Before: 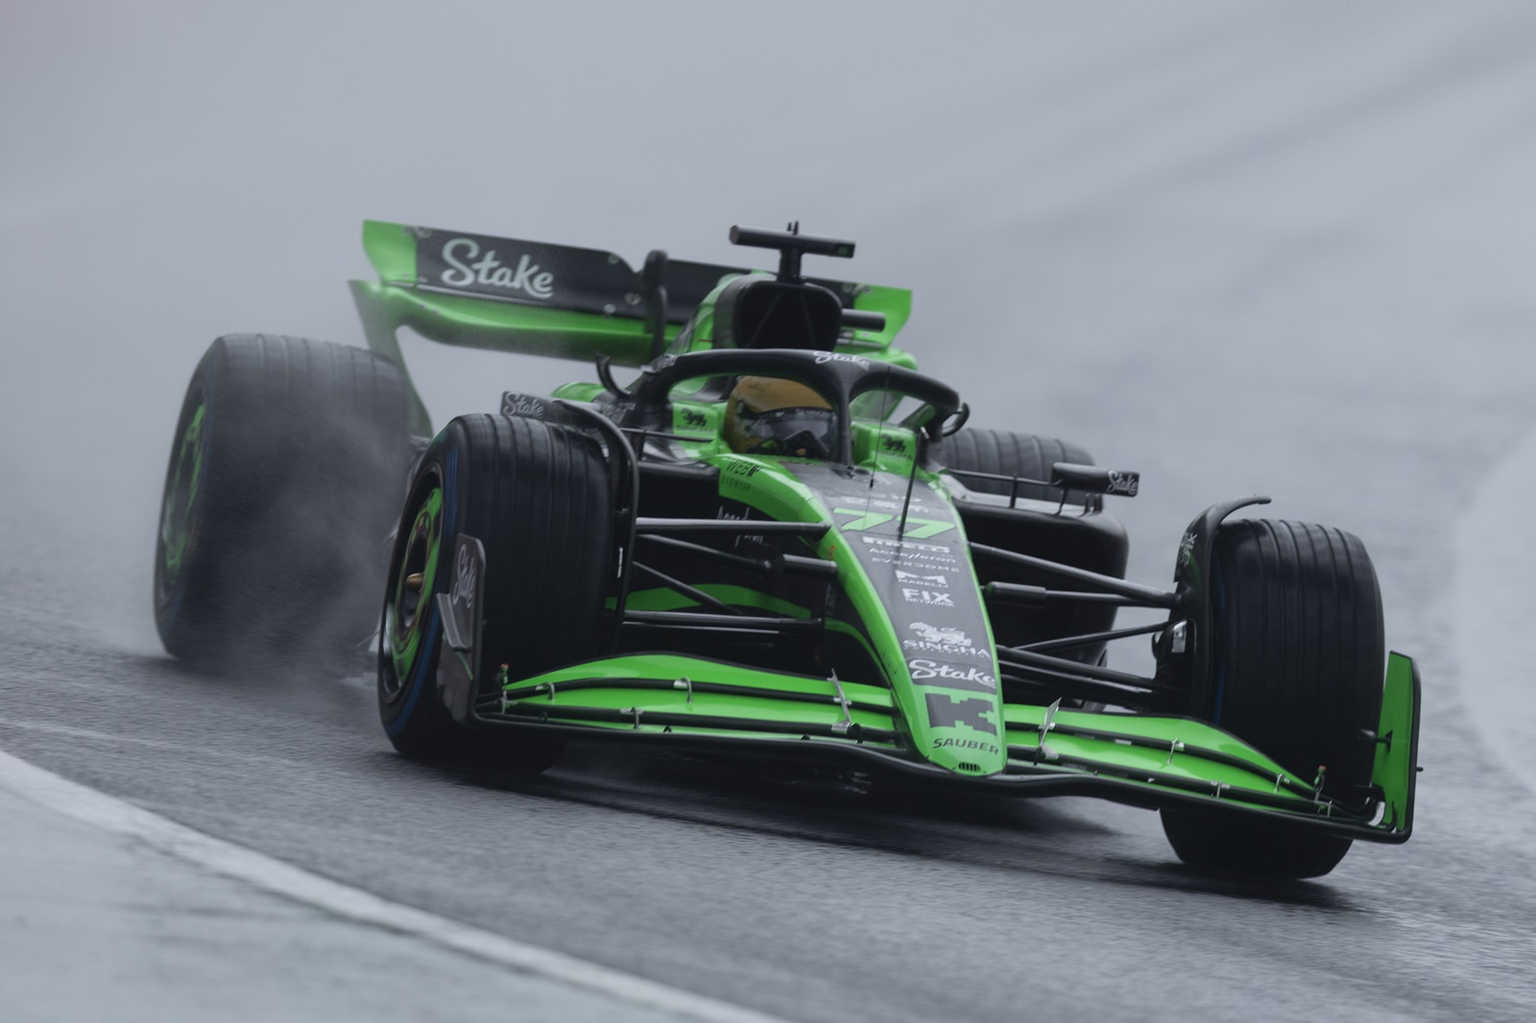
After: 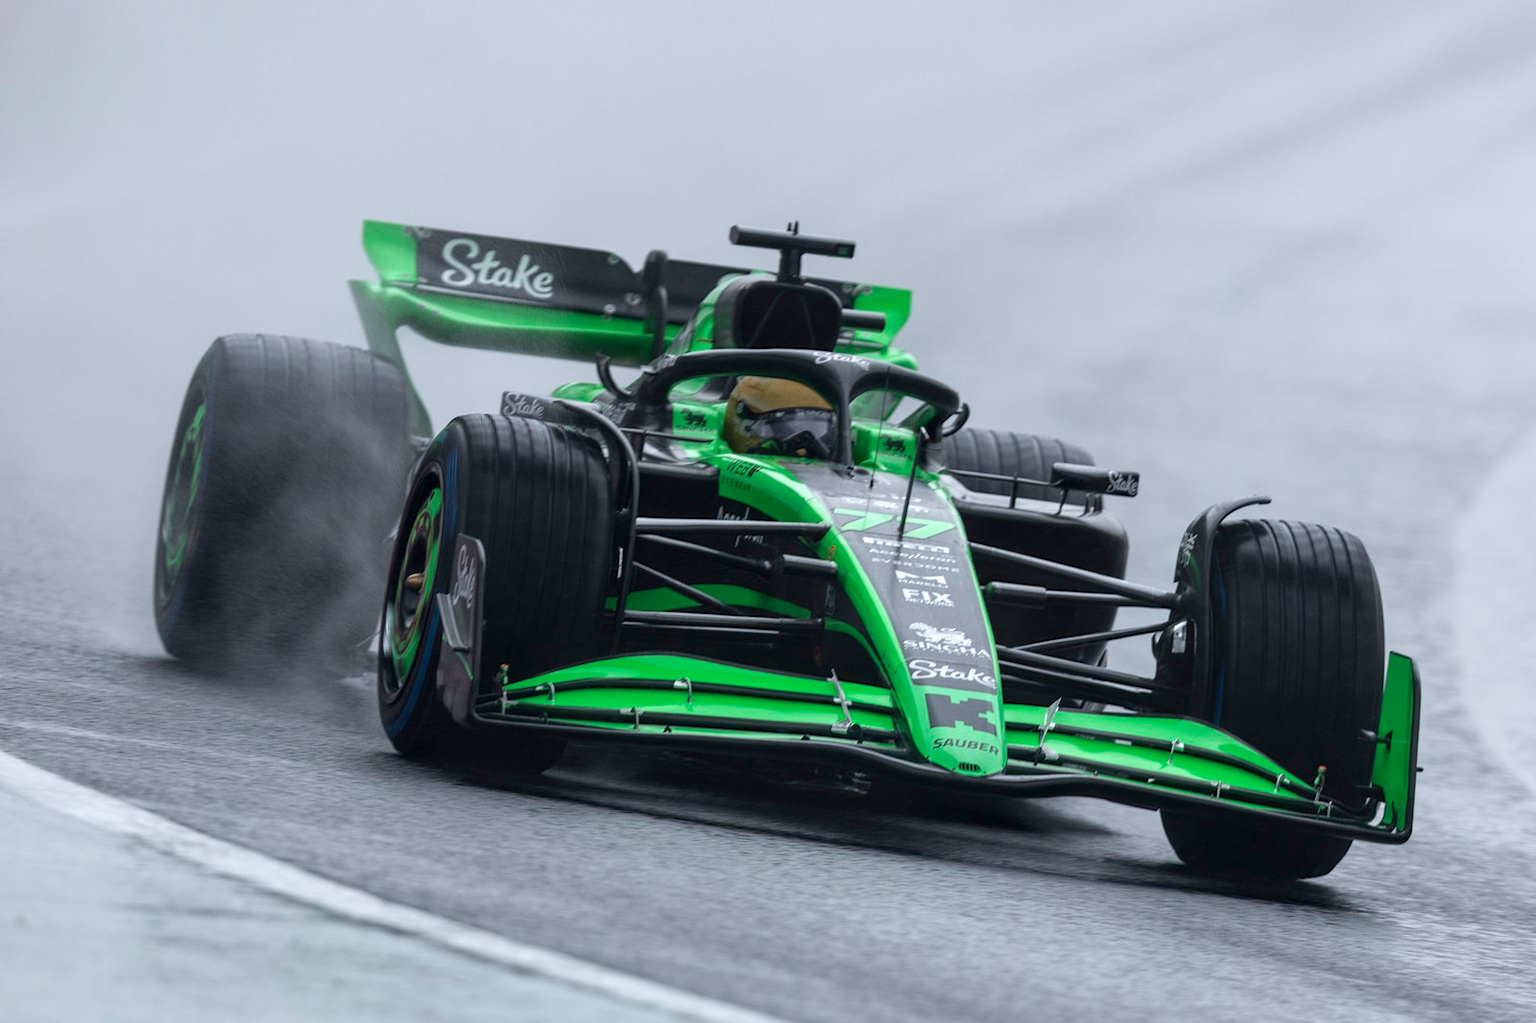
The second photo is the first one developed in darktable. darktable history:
local contrast: on, module defaults
exposure: black level correction 0.001, exposure 0.499 EV, compensate highlight preservation false
